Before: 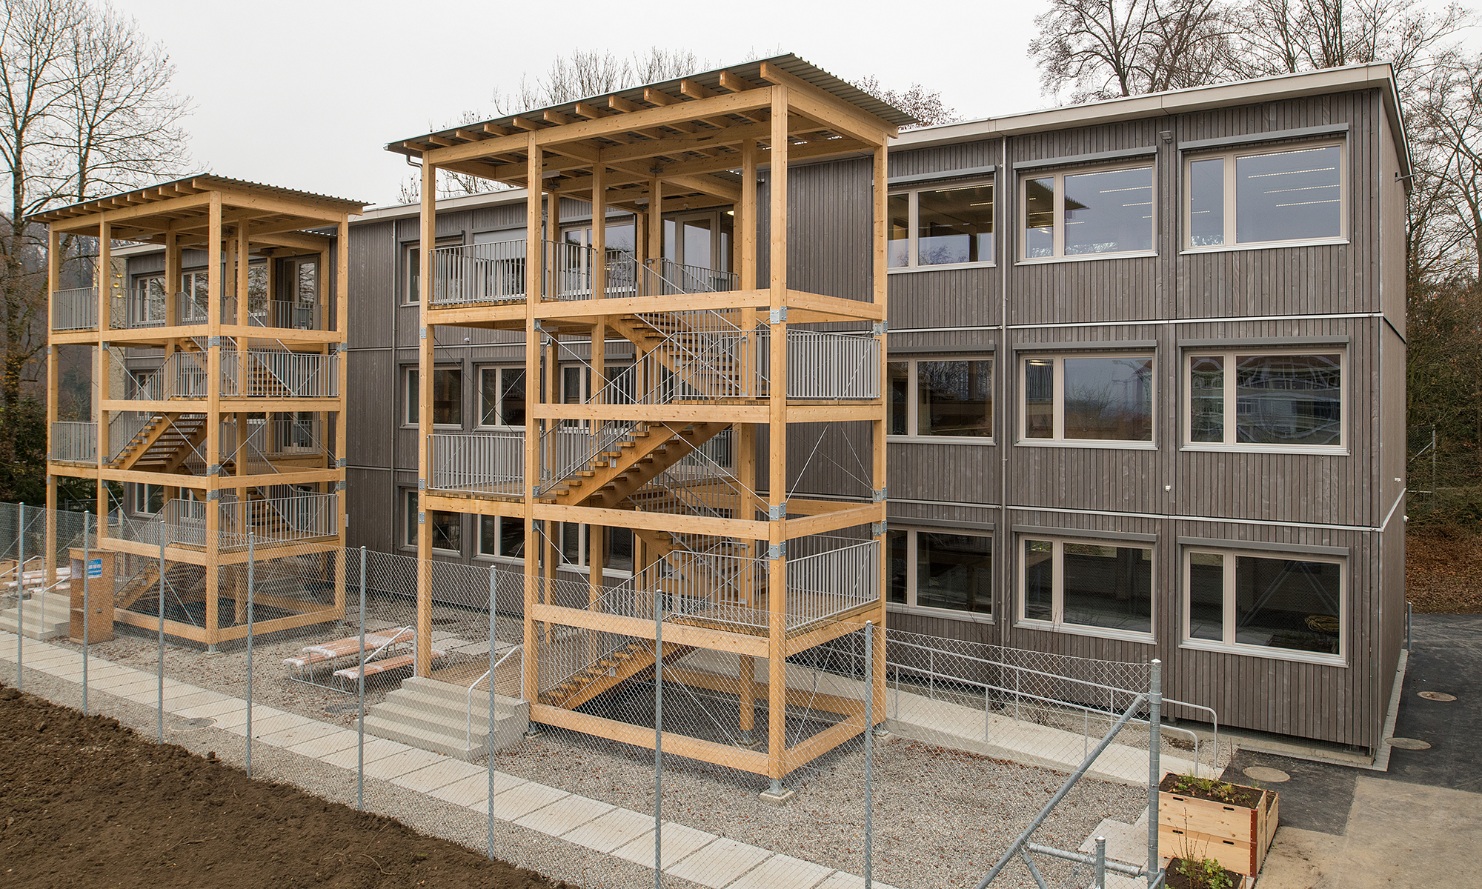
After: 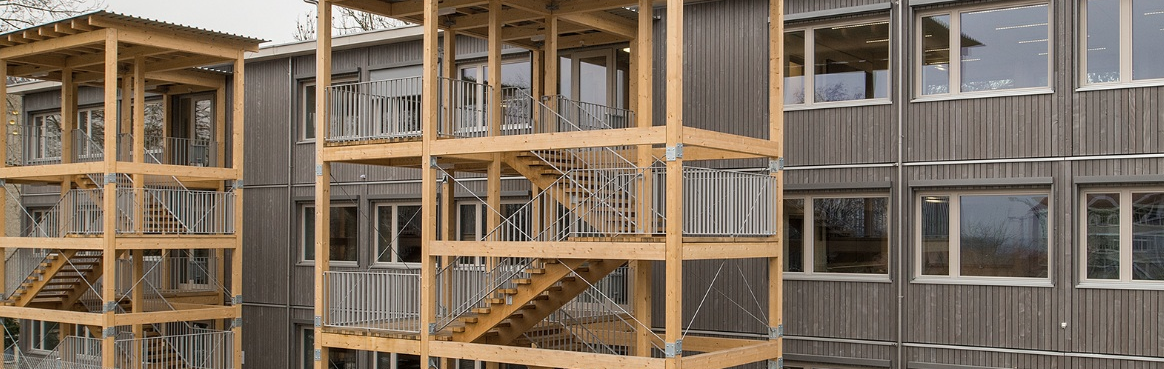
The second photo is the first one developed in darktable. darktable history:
crop: left 7.036%, top 18.398%, right 14.379%, bottom 40.043%
color balance rgb: perceptual saturation grading › global saturation 10%, global vibrance 10%
color zones: curves: ch0 [(0, 0.5) (0.143, 0.5) (0.286, 0.5) (0.429, 0.504) (0.571, 0.5) (0.714, 0.509) (0.857, 0.5) (1, 0.5)]; ch1 [(0, 0.425) (0.143, 0.425) (0.286, 0.375) (0.429, 0.405) (0.571, 0.5) (0.714, 0.47) (0.857, 0.425) (1, 0.435)]; ch2 [(0, 0.5) (0.143, 0.5) (0.286, 0.5) (0.429, 0.517) (0.571, 0.5) (0.714, 0.51) (0.857, 0.5) (1, 0.5)]
